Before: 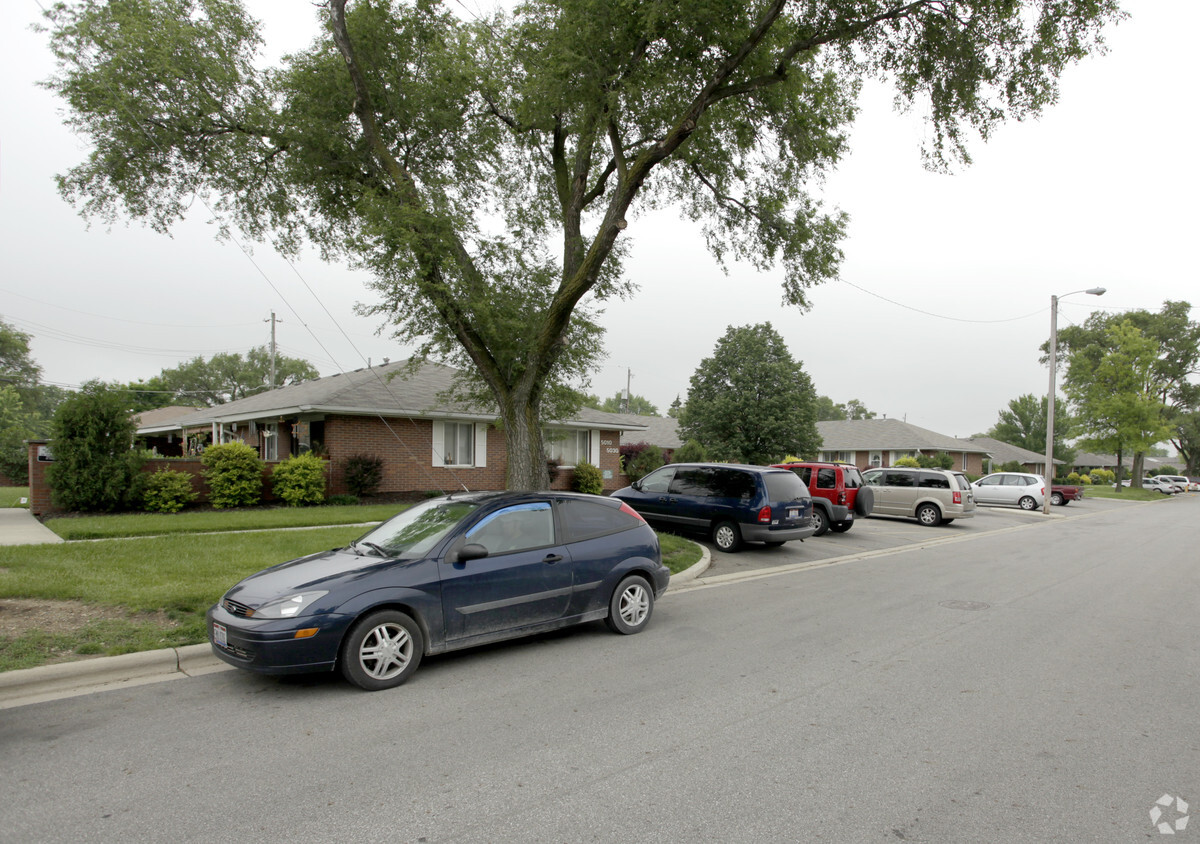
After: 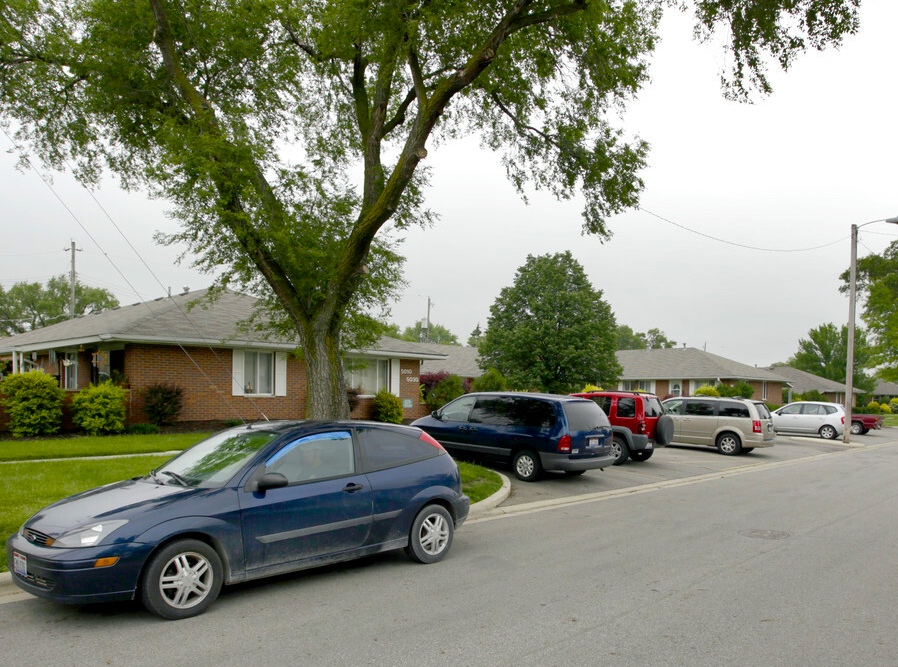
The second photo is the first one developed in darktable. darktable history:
crop: left 16.68%, top 8.509%, right 8.452%, bottom 12.442%
color balance rgb: shadows lift › chroma 1.045%, shadows lift › hue 217.74°, perceptual saturation grading › global saturation 34.809%, perceptual saturation grading › highlights -25.883%, perceptual saturation grading › shadows 49.83%, global vibrance 21.411%
exposure: compensate exposure bias true, compensate highlight preservation false
shadows and highlights: low approximation 0.01, soften with gaussian
